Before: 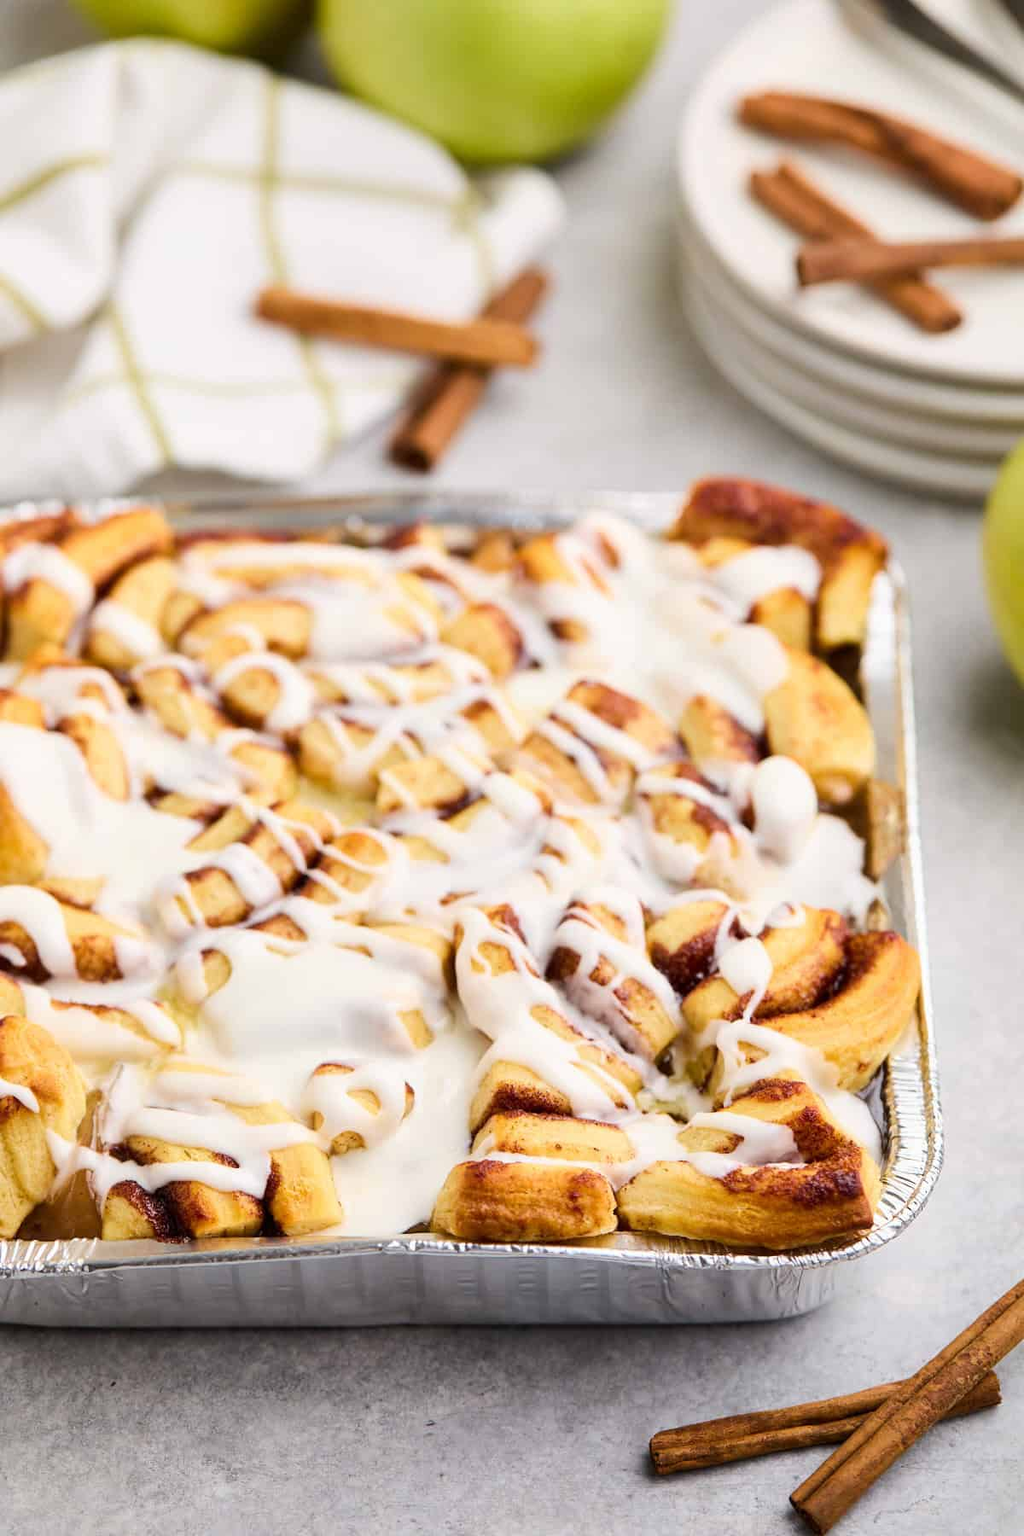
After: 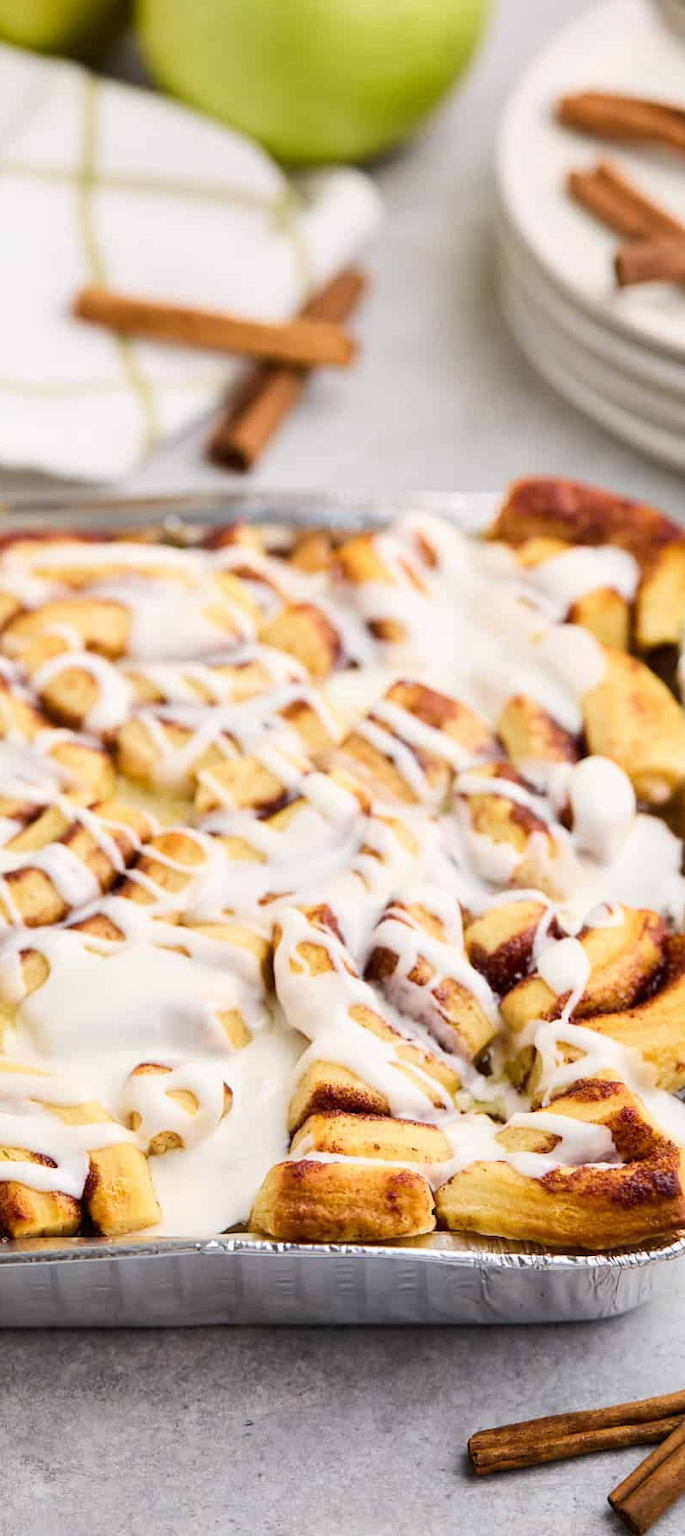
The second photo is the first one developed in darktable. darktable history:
crop and rotate: left 17.799%, right 15.27%
